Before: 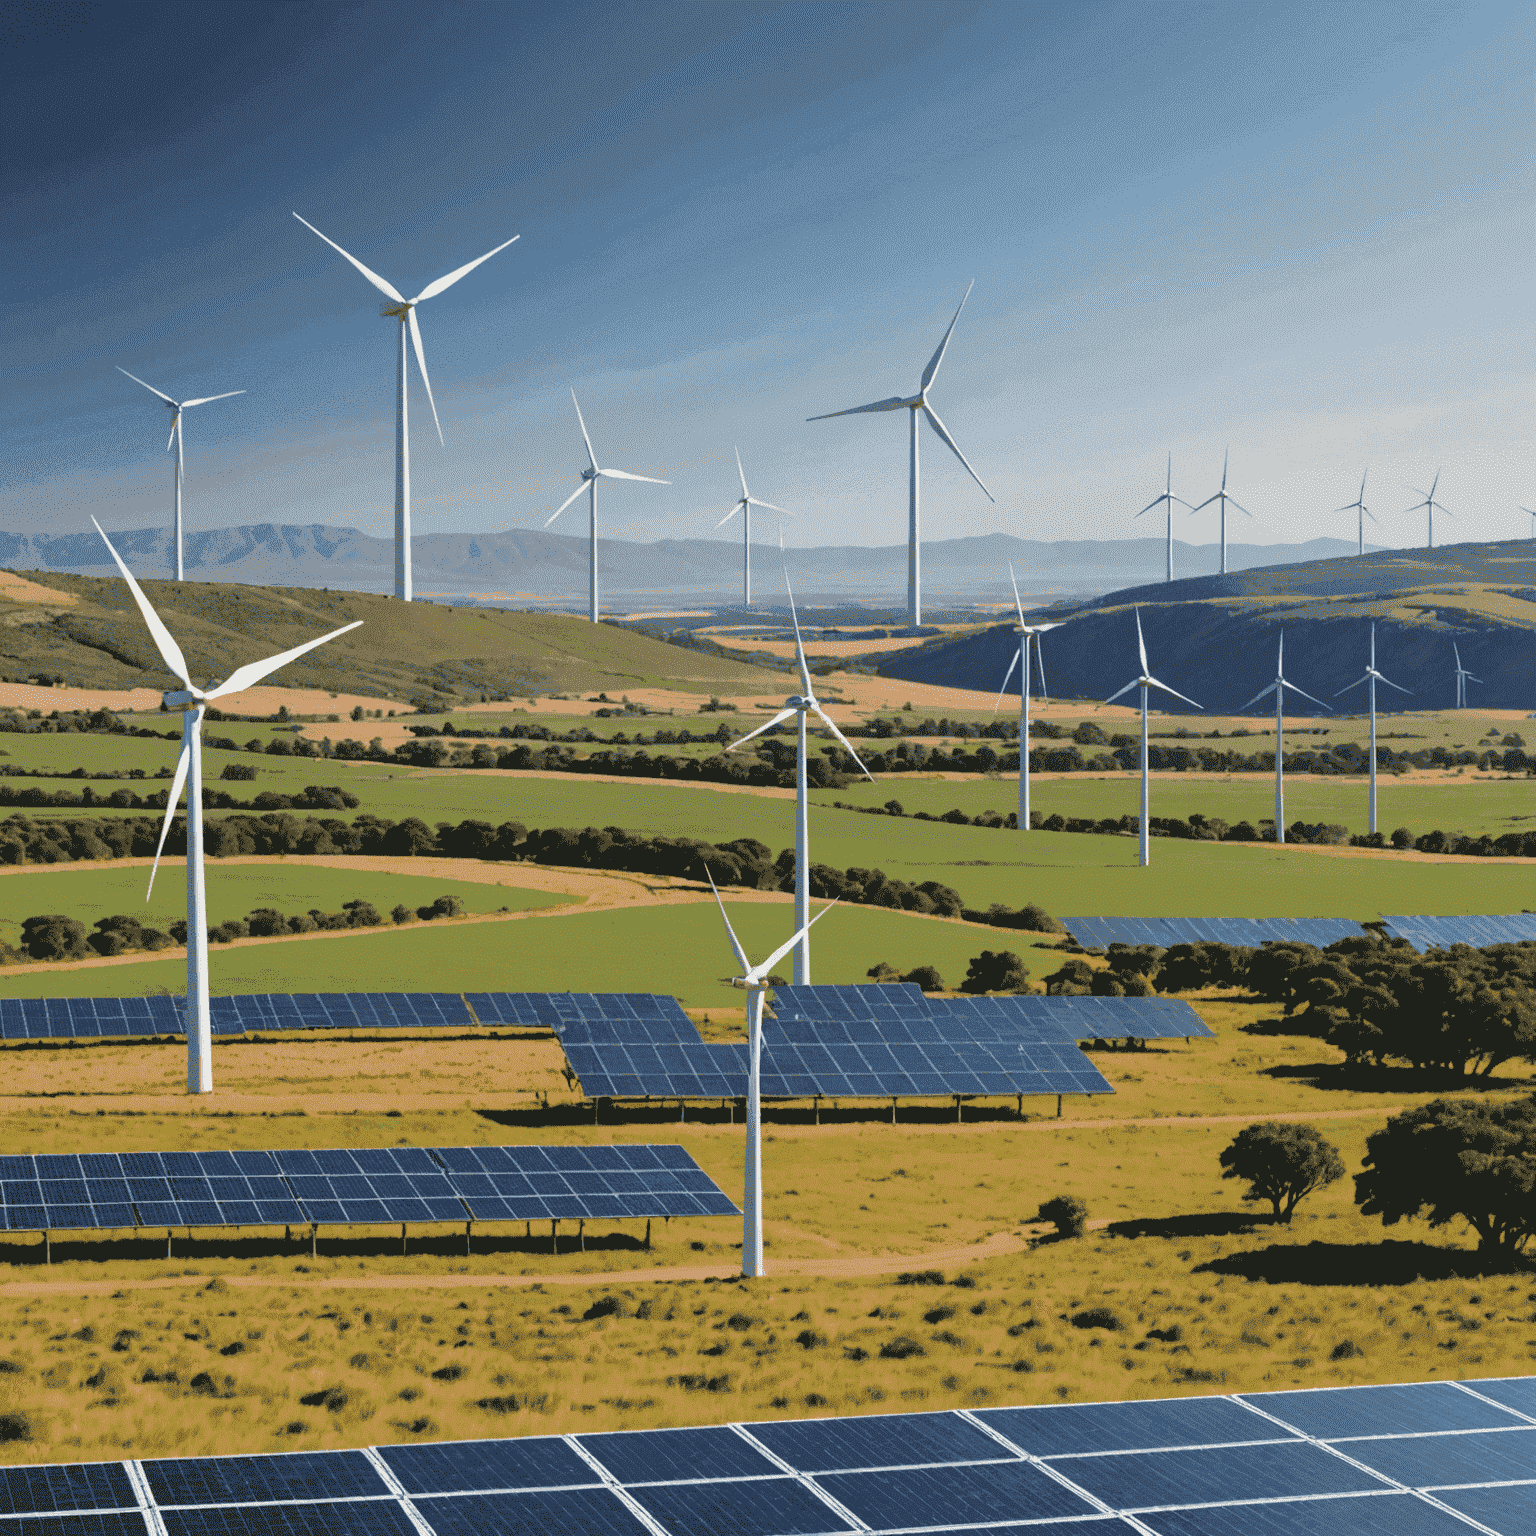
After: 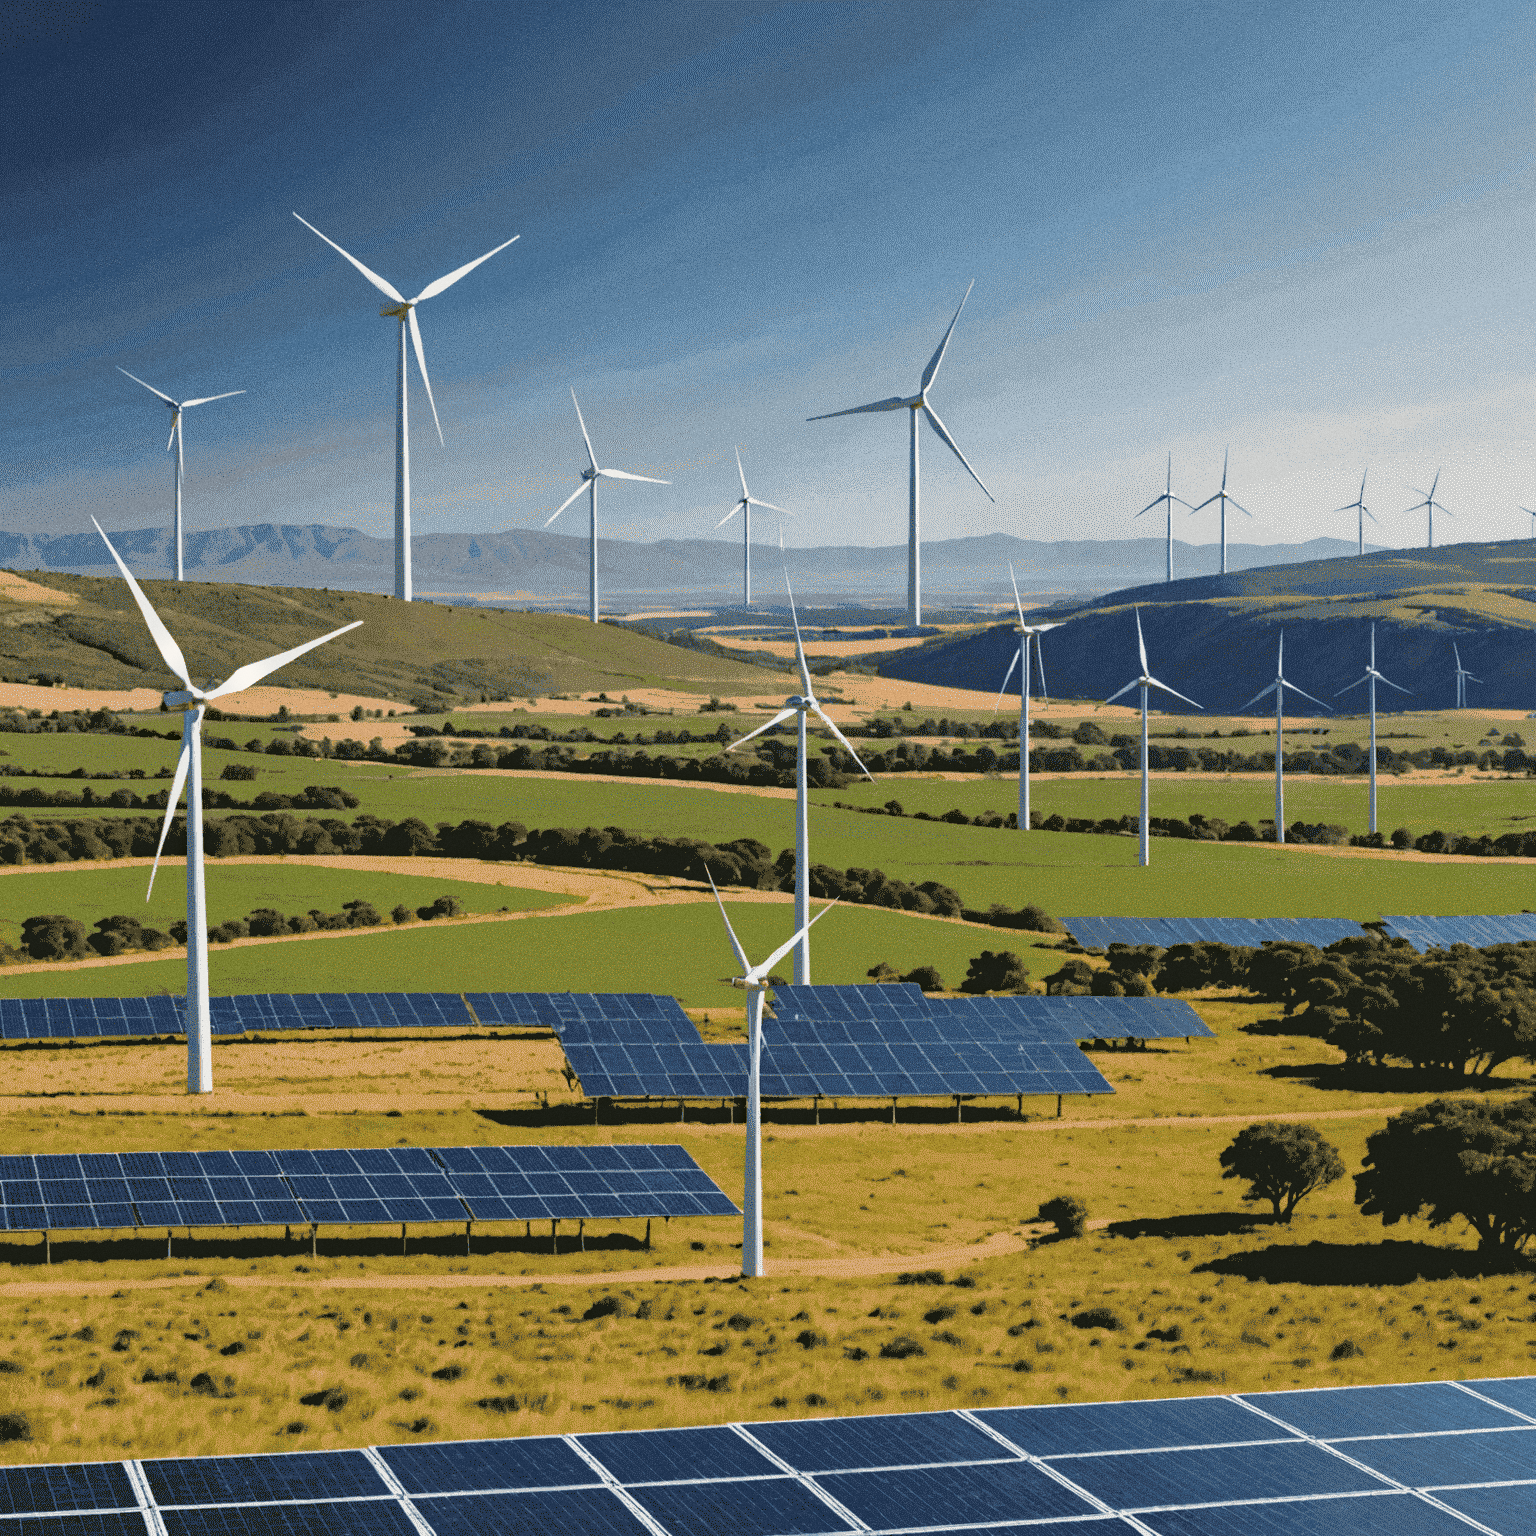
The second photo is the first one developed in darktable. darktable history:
haze removal: compatibility mode true, adaptive false
color zones: curves: ch0 [(0, 0.465) (0.092, 0.596) (0.289, 0.464) (0.429, 0.453) (0.571, 0.464) (0.714, 0.455) (0.857, 0.462) (1, 0.465)]
grain: coarseness 0.09 ISO
